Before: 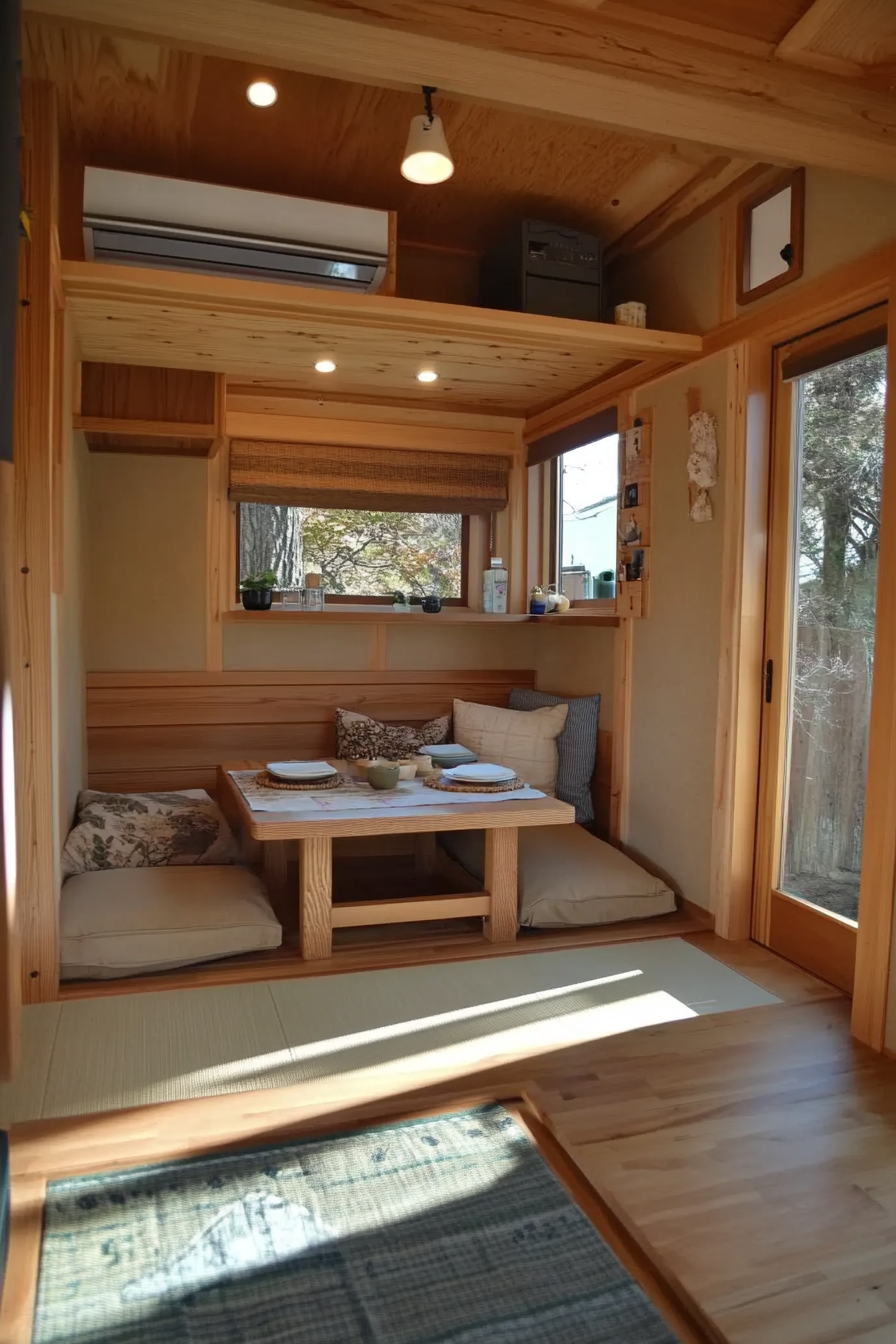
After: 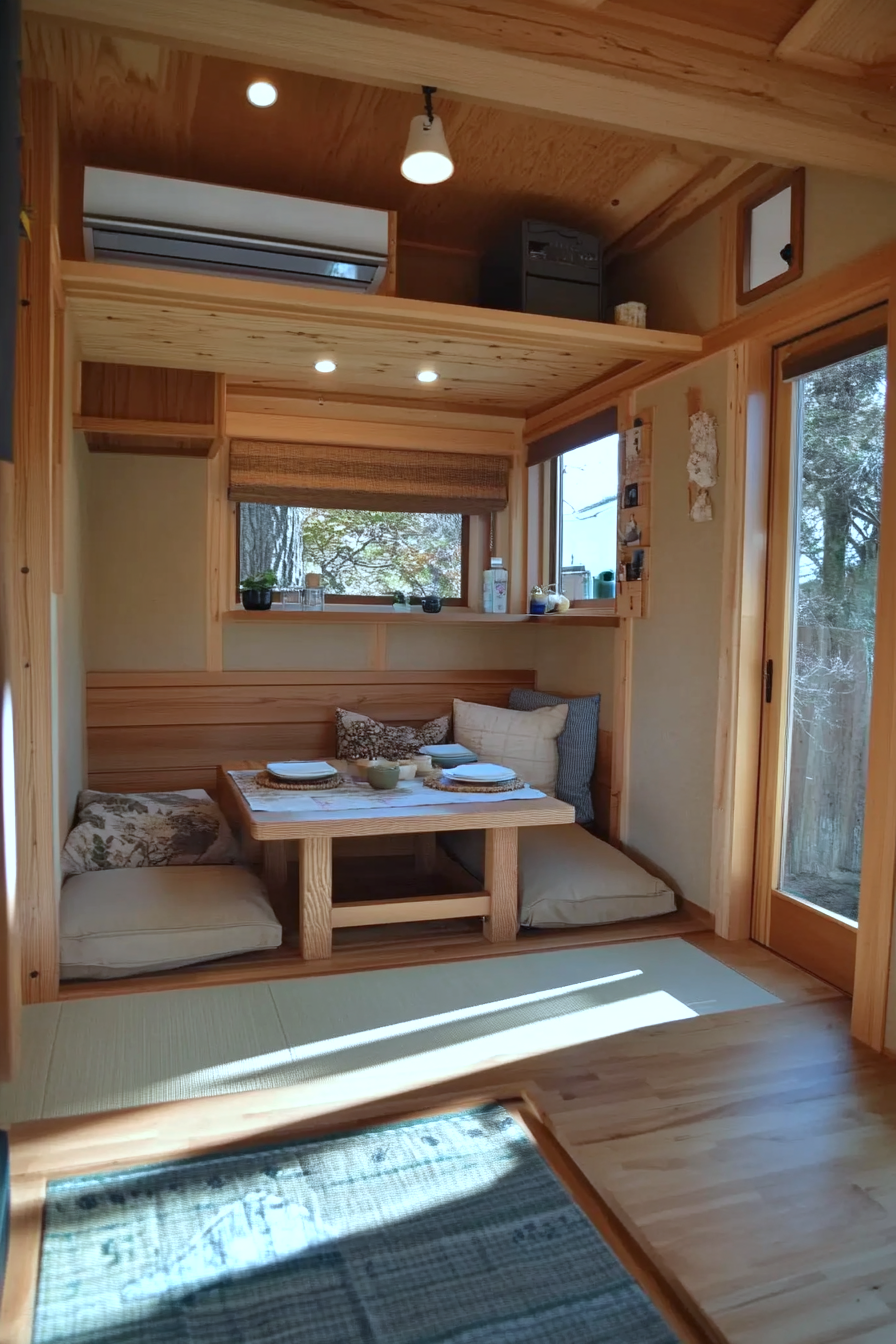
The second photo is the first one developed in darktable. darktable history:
exposure: exposure 0.196 EV, compensate highlight preservation false
color calibration: illuminant as shot in camera, x 0.384, y 0.38, temperature 3991.96 K
